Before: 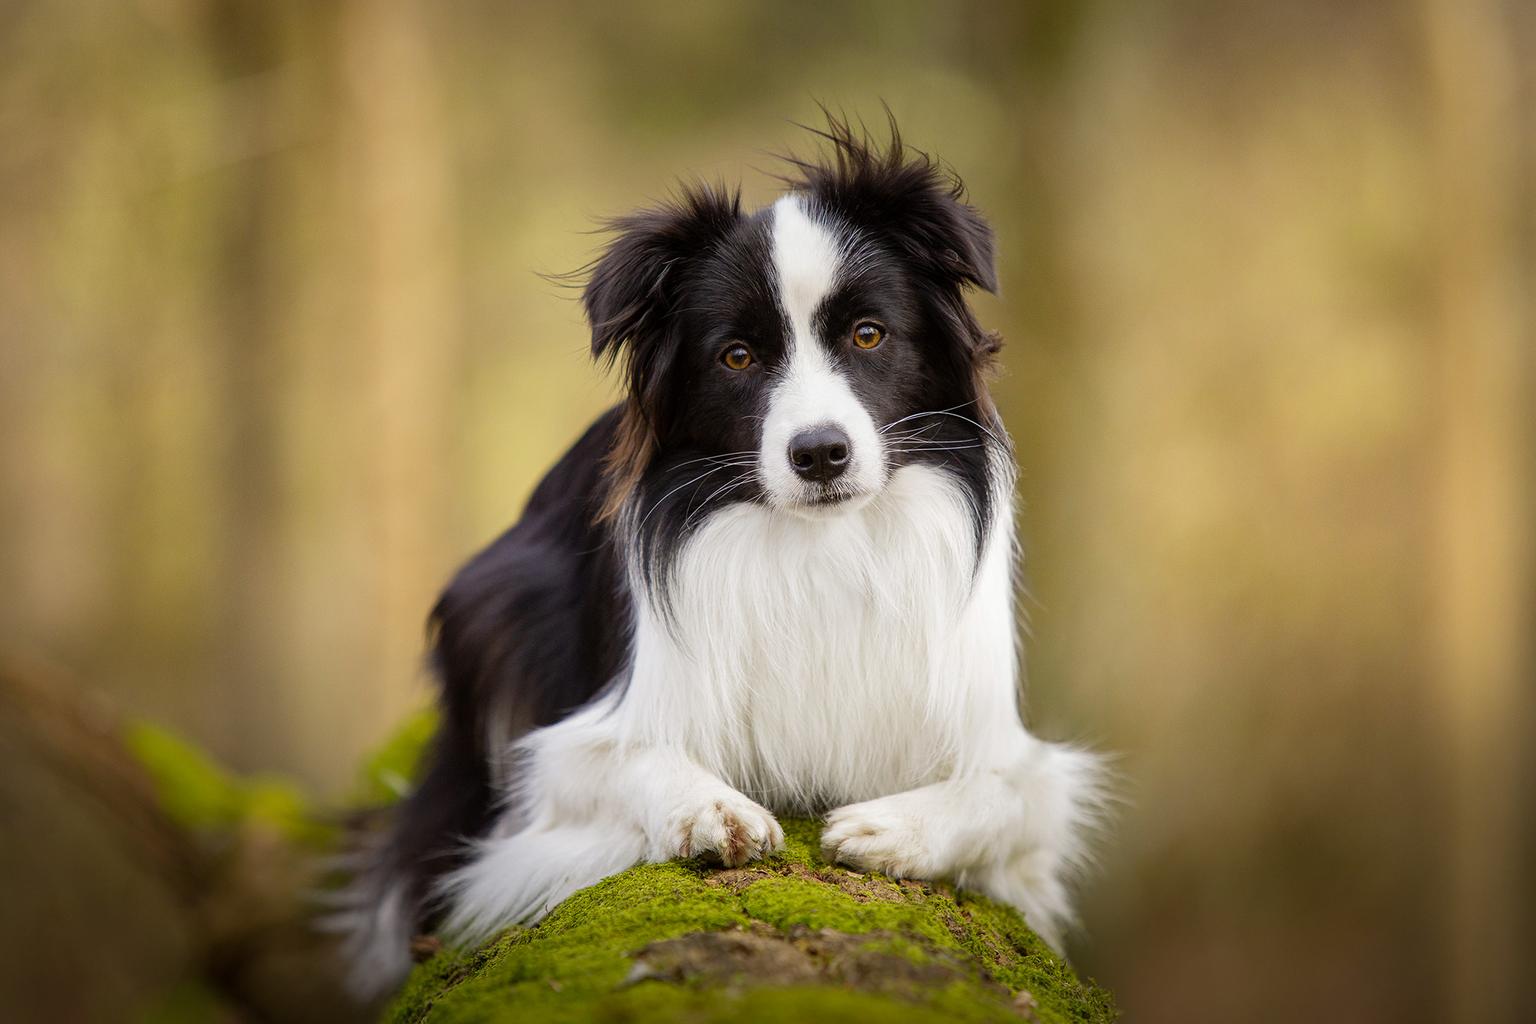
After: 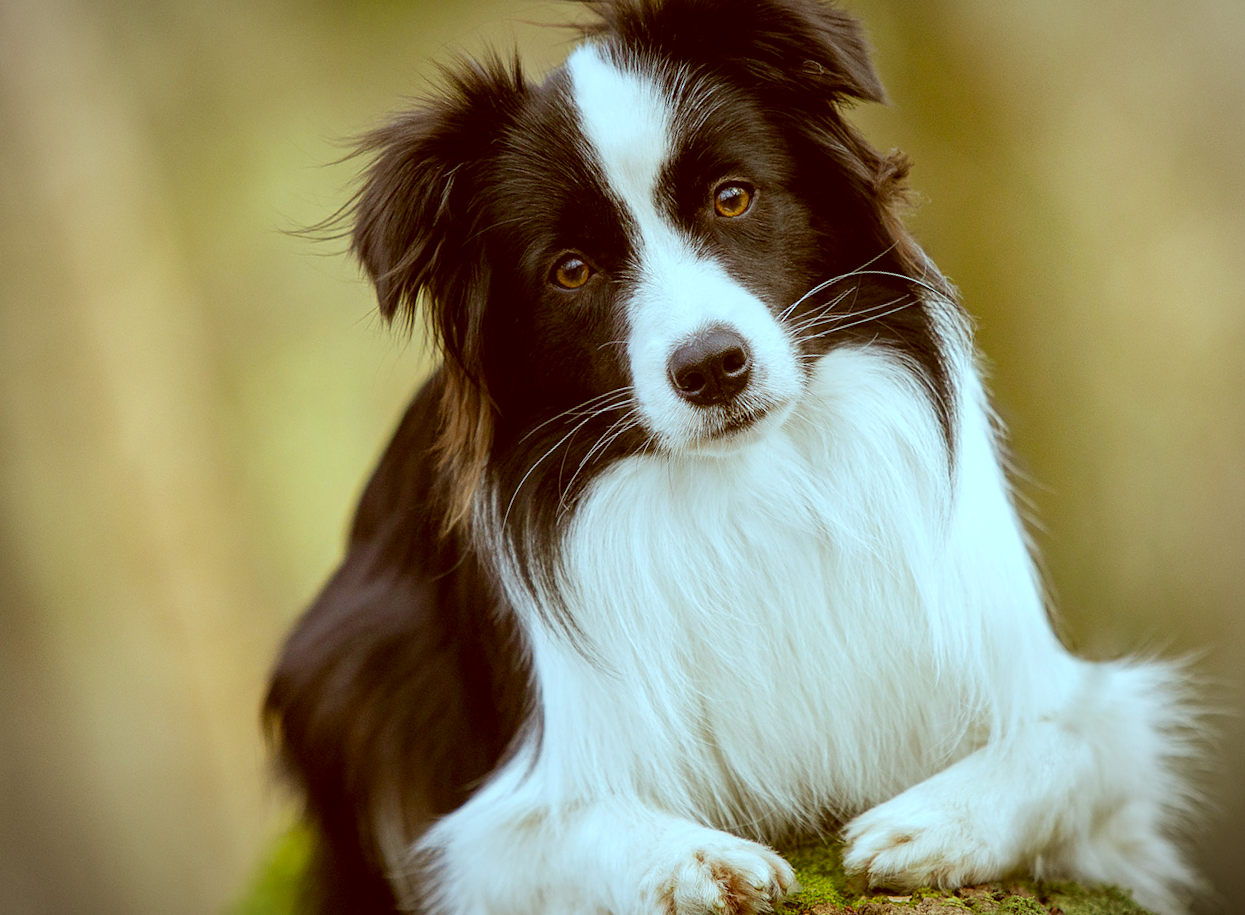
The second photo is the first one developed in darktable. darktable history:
contrast brightness saturation: contrast 0.04, saturation 0.07
vignetting: brightness -0.167
exposure: compensate highlight preservation false
shadows and highlights: radius 334.93, shadows 63.48, highlights 6.06, compress 87.7%, highlights color adjustment 39.73%, soften with gaussian
color correction: highlights a* -14.62, highlights b* -16.22, shadows a* 10.12, shadows b* 29.4
rotate and perspective: rotation -14.8°, crop left 0.1, crop right 0.903, crop top 0.25, crop bottom 0.748
crop and rotate: left 14.436%, right 18.898%
local contrast: highlights 100%, shadows 100%, detail 120%, midtone range 0.2
